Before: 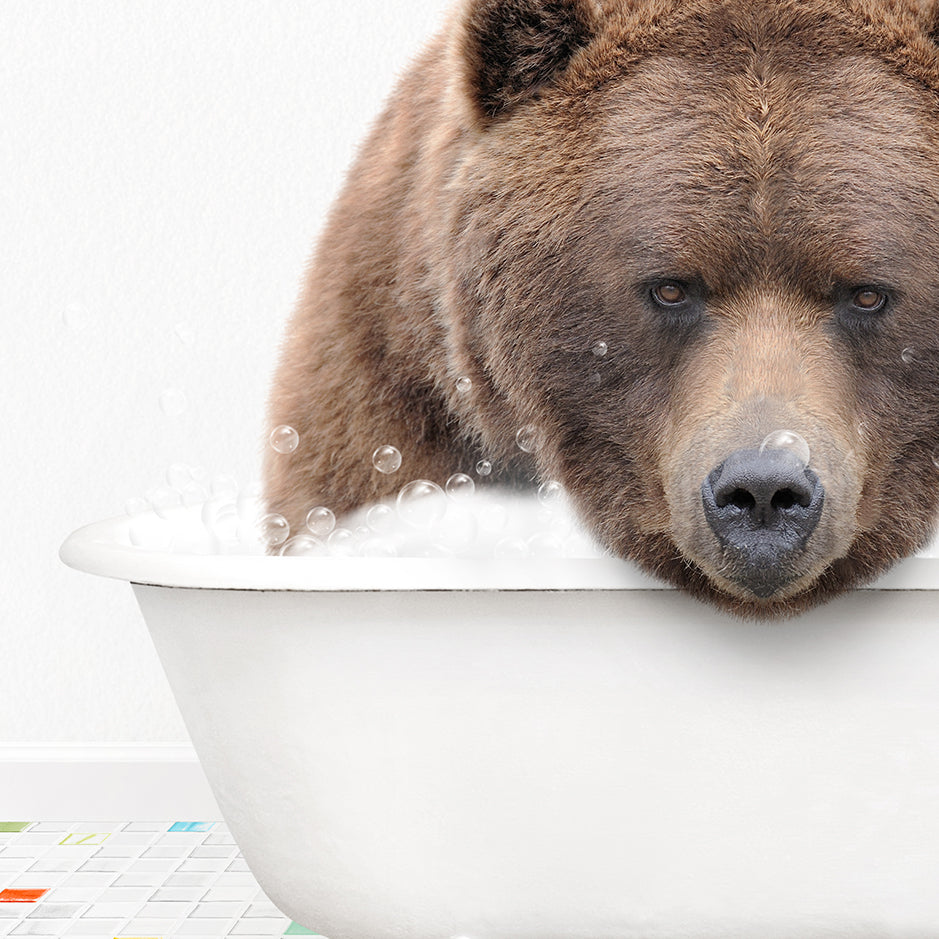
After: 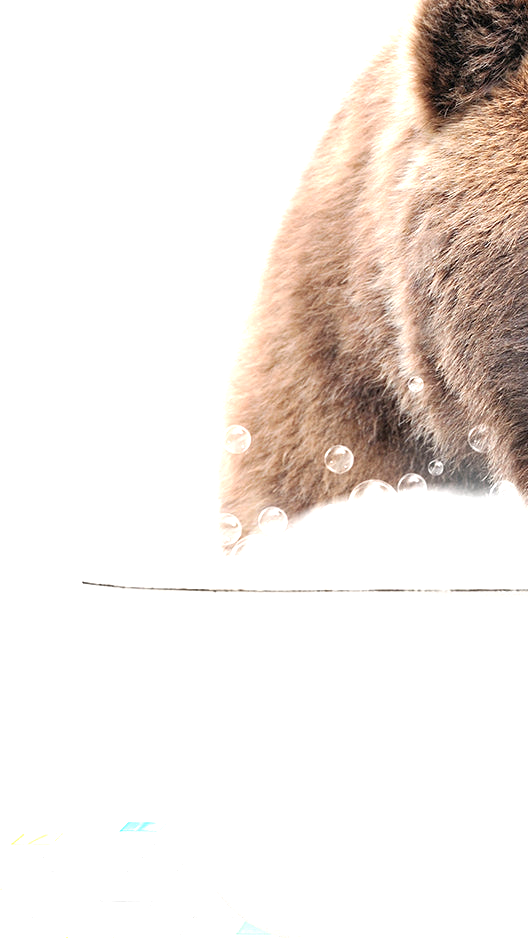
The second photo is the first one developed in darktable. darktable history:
crop: left 5.114%, right 38.589%
exposure: exposure 0.943 EV, compensate highlight preservation false
tone equalizer: on, module defaults
